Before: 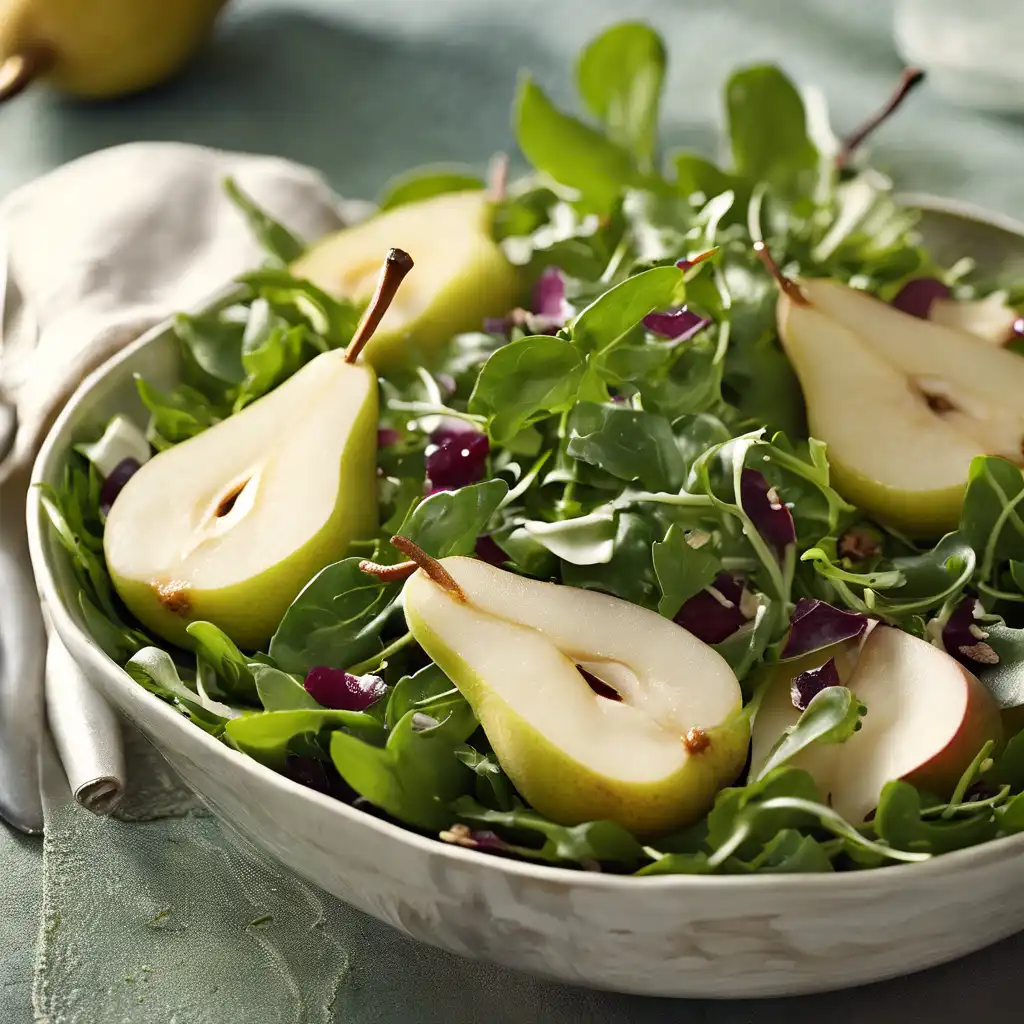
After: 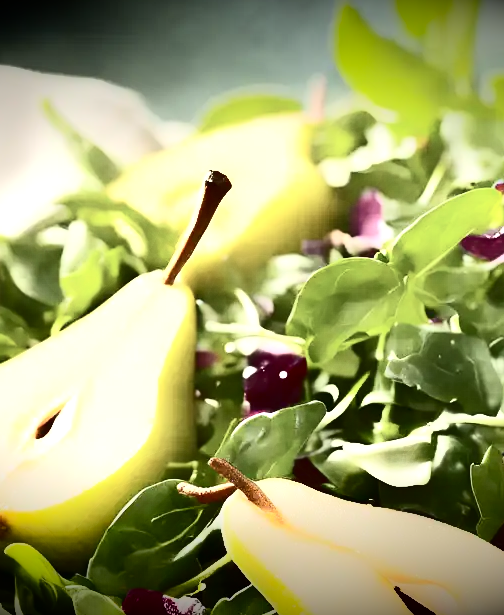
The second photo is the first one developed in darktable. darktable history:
contrast brightness saturation: contrast 0.5, saturation -0.1
contrast equalizer: octaves 7, y [[0.6 ×6], [0.55 ×6], [0 ×6], [0 ×6], [0 ×6]], mix -1
crop: left 17.835%, top 7.675%, right 32.881%, bottom 32.213%
vignetting: fall-off start 98.29%, fall-off radius 100%, brightness -1, saturation 0.5, width/height ratio 1.428
exposure: black level correction 0, exposure 0.9 EV, compensate exposure bias true, compensate highlight preservation false
